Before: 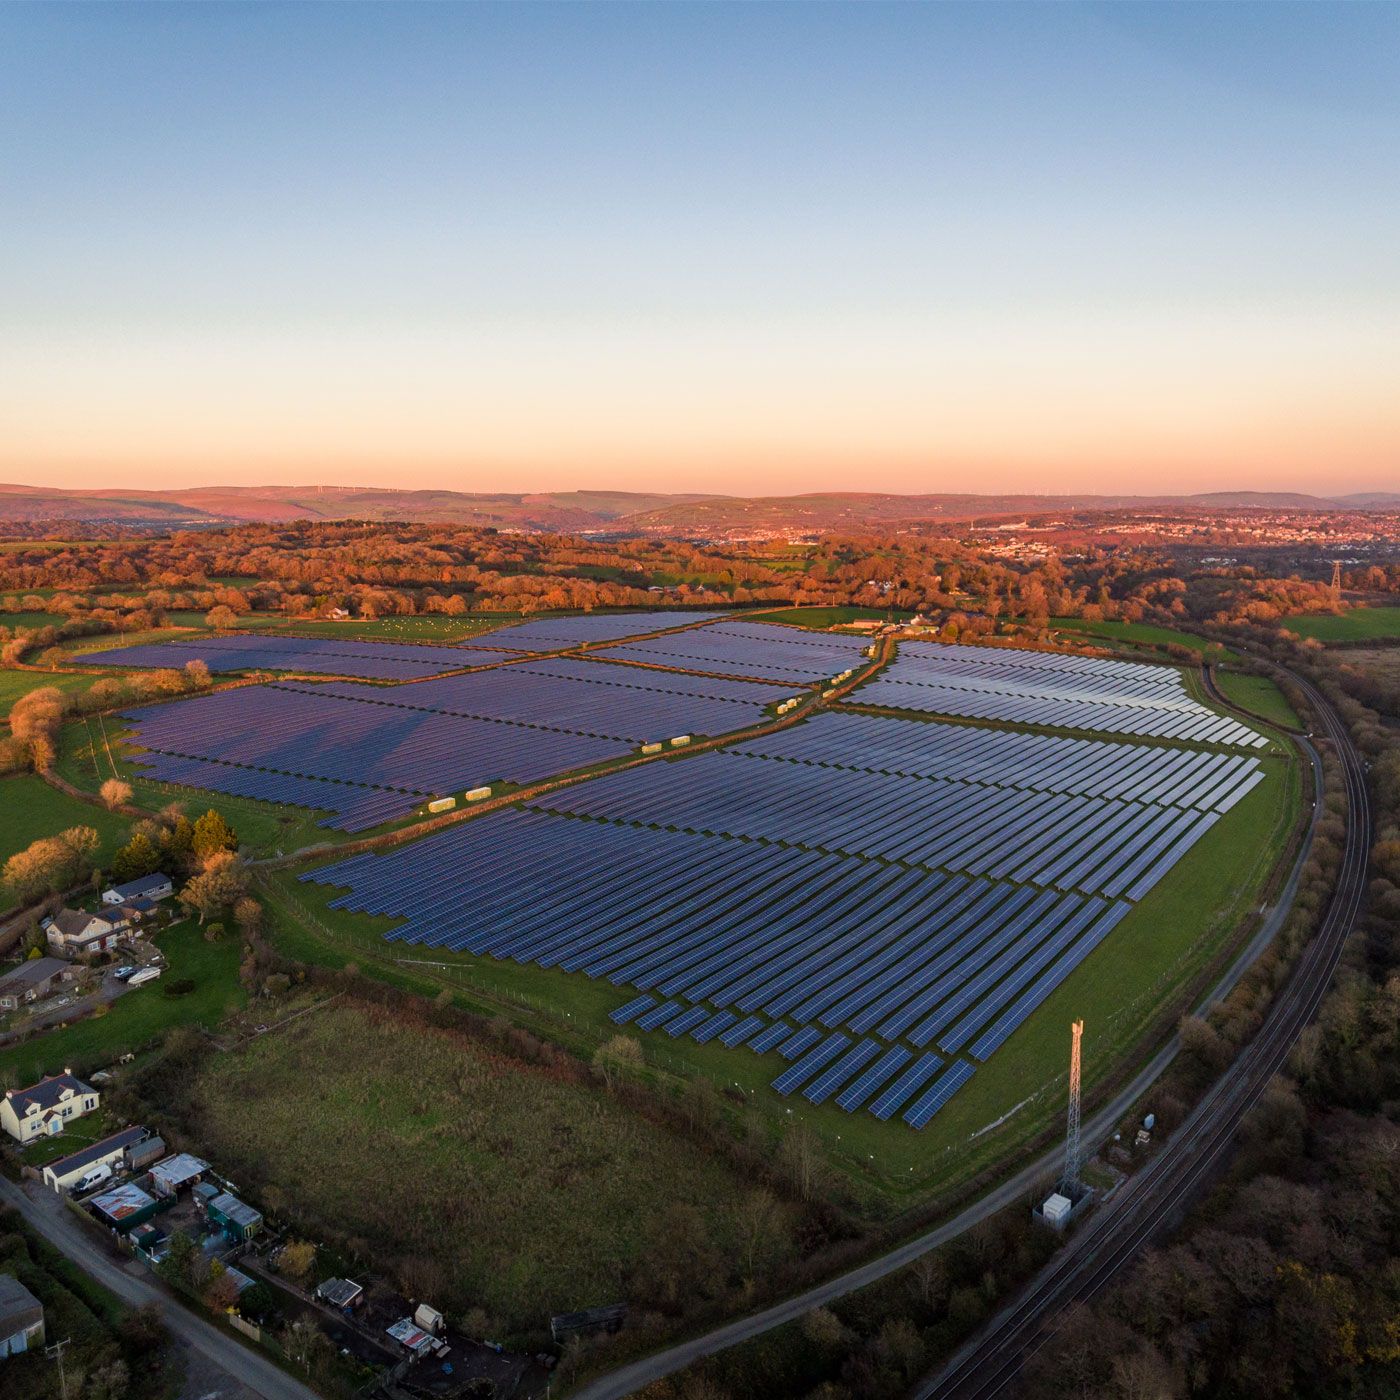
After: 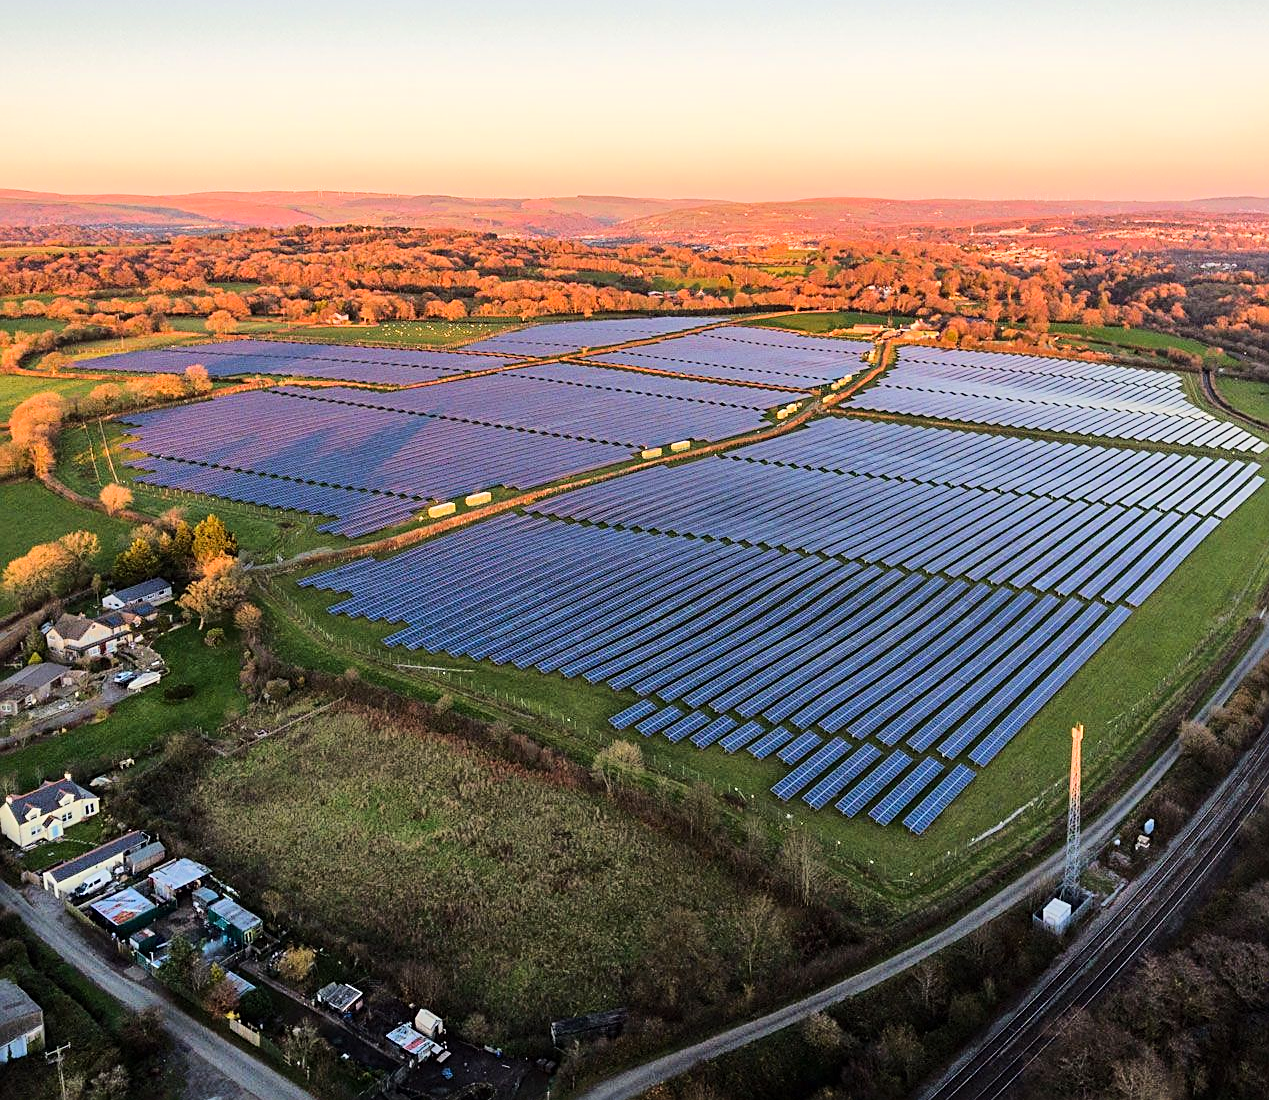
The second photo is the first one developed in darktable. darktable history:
sharpen: on, module defaults
crop: top 21.112%, right 9.352%, bottom 0.299%
shadows and highlights: shadows 31.92, highlights -31.32, soften with gaussian
tone equalizer: -7 EV 0.164 EV, -6 EV 0.598 EV, -5 EV 1.17 EV, -4 EV 1.33 EV, -3 EV 1.15 EV, -2 EV 0.6 EV, -1 EV 0.159 EV, edges refinement/feathering 500, mask exposure compensation -1.57 EV, preserve details no
